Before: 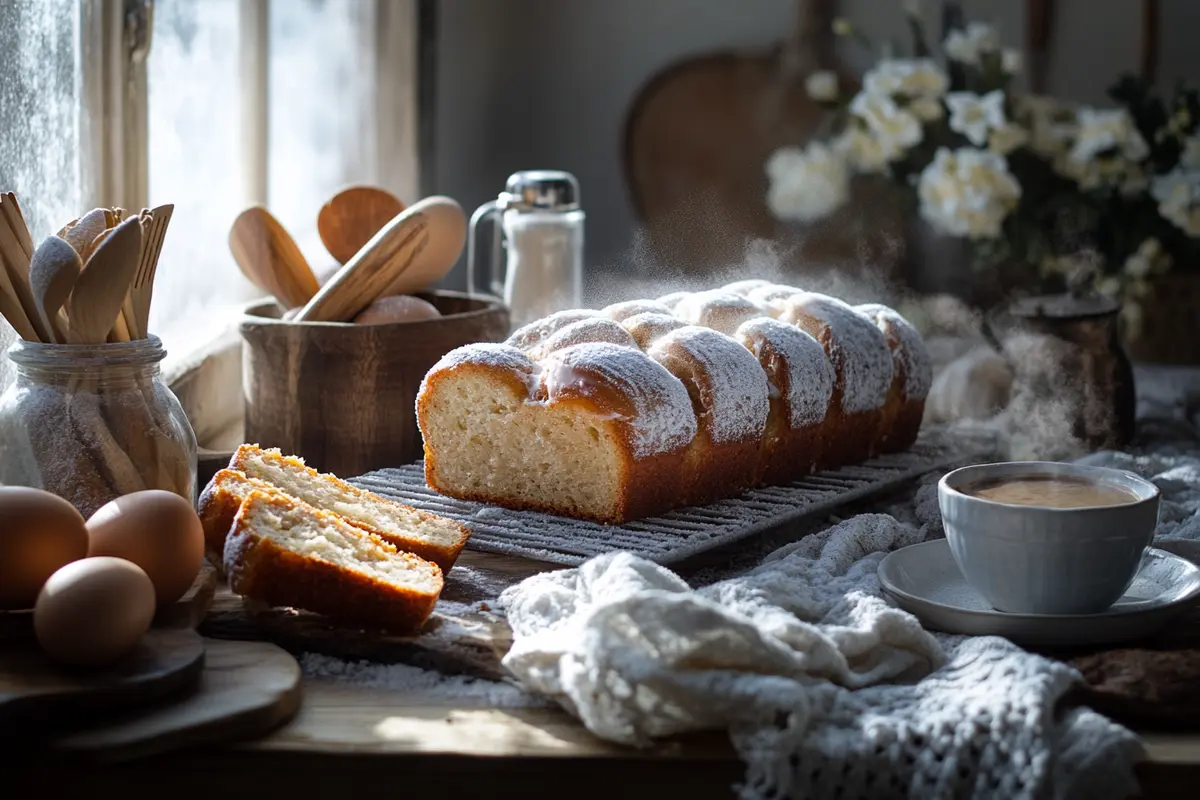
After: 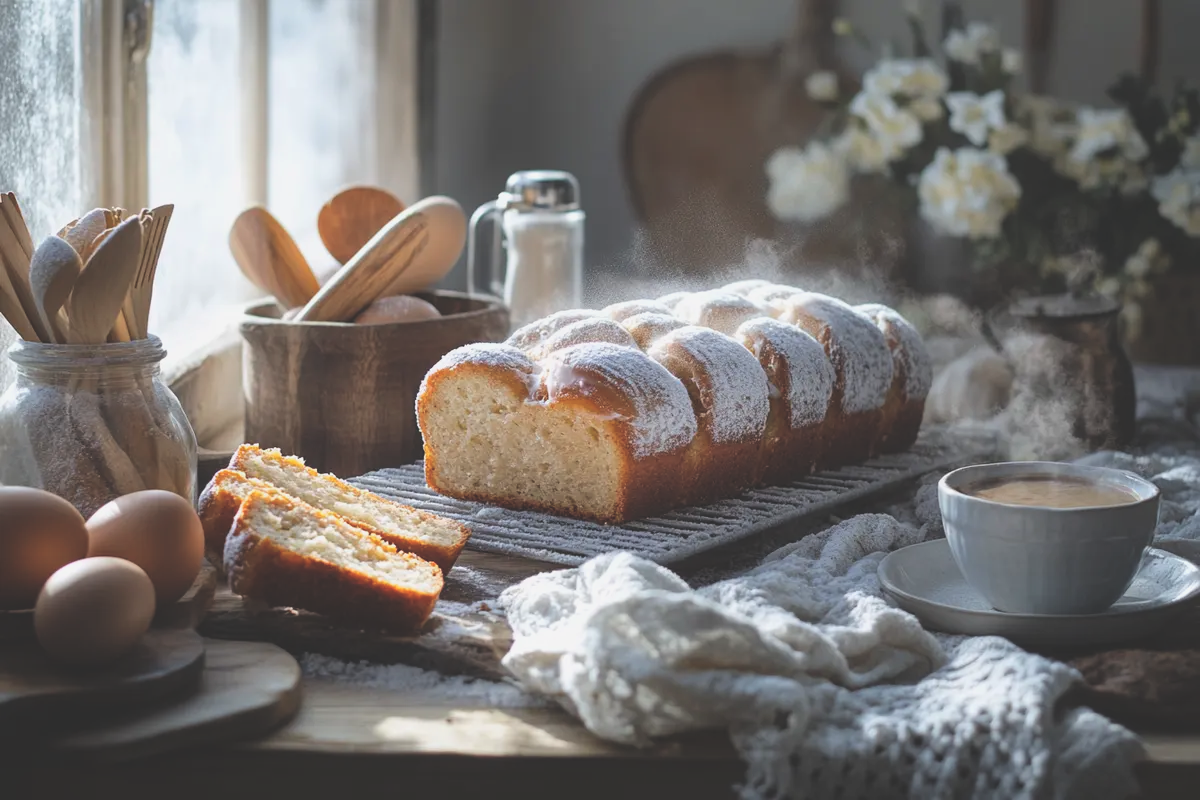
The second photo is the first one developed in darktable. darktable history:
contrast brightness saturation: brightness 0.151
exposure: black level correction -0.014, exposure -0.188 EV, compensate exposure bias true, compensate highlight preservation false
